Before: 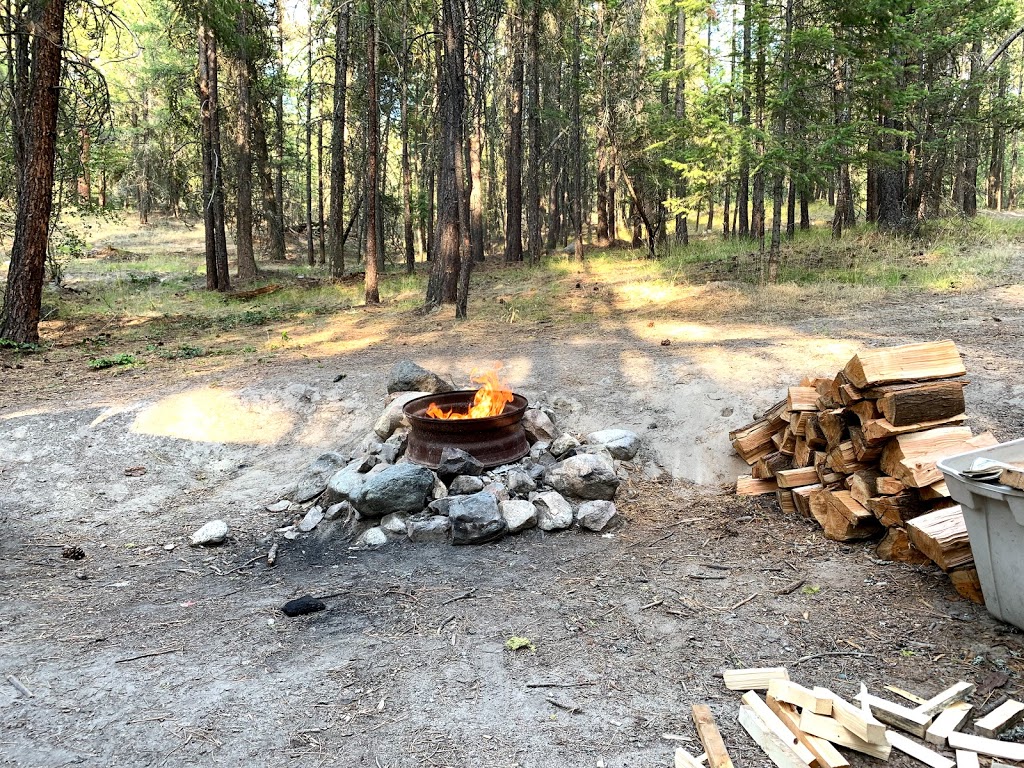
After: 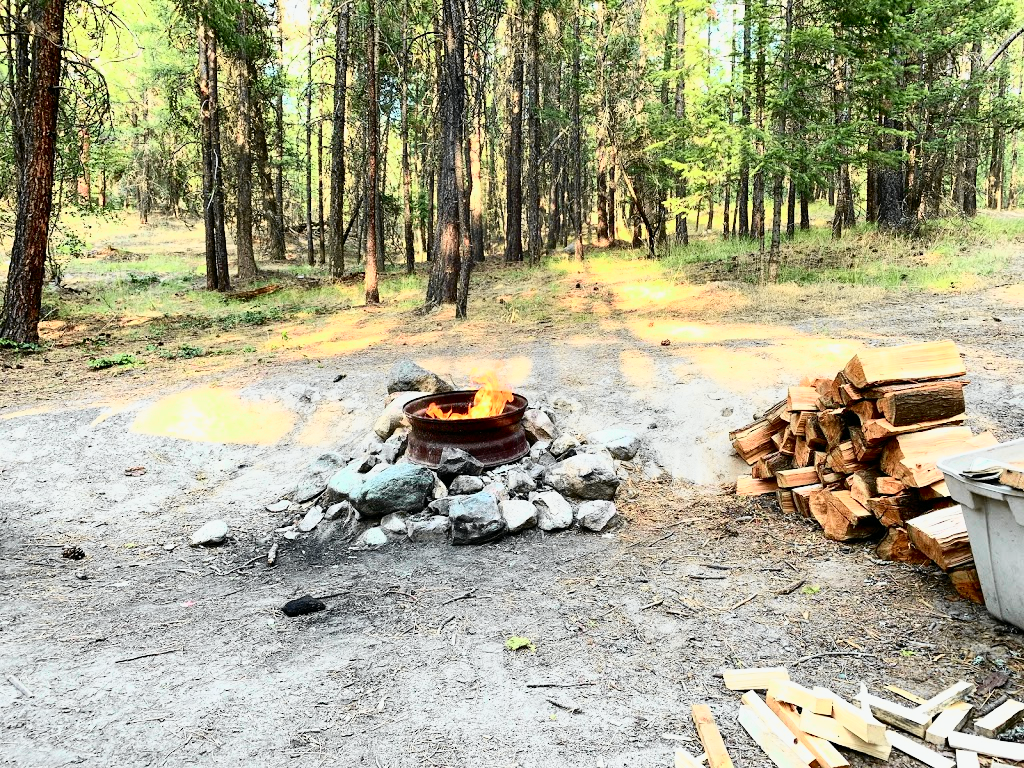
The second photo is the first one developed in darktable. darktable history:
tone curve: curves: ch0 [(0, 0) (0.131, 0.094) (0.326, 0.386) (0.481, 0.623) (0.593, 0.764) (0.812, 0.933) (1, 0.974)]; ch1 [(0, 0) (0.366, 0.367) (0.475, 0.453) (0.494, 0.493) (0.504, 0.497) (0.553, 0.584) (1, 1)]; ch2 [(0, 0) (0.333, 0.346) (0.375, 0.375) (0.424, 0.43) (0.476, 0.492) (0.502, 0.503) (0.533, 0.556) (0.566, 0.599) (0.614, 0.653) (1, 1)], color space Lab, independent channels, preserve colors none
